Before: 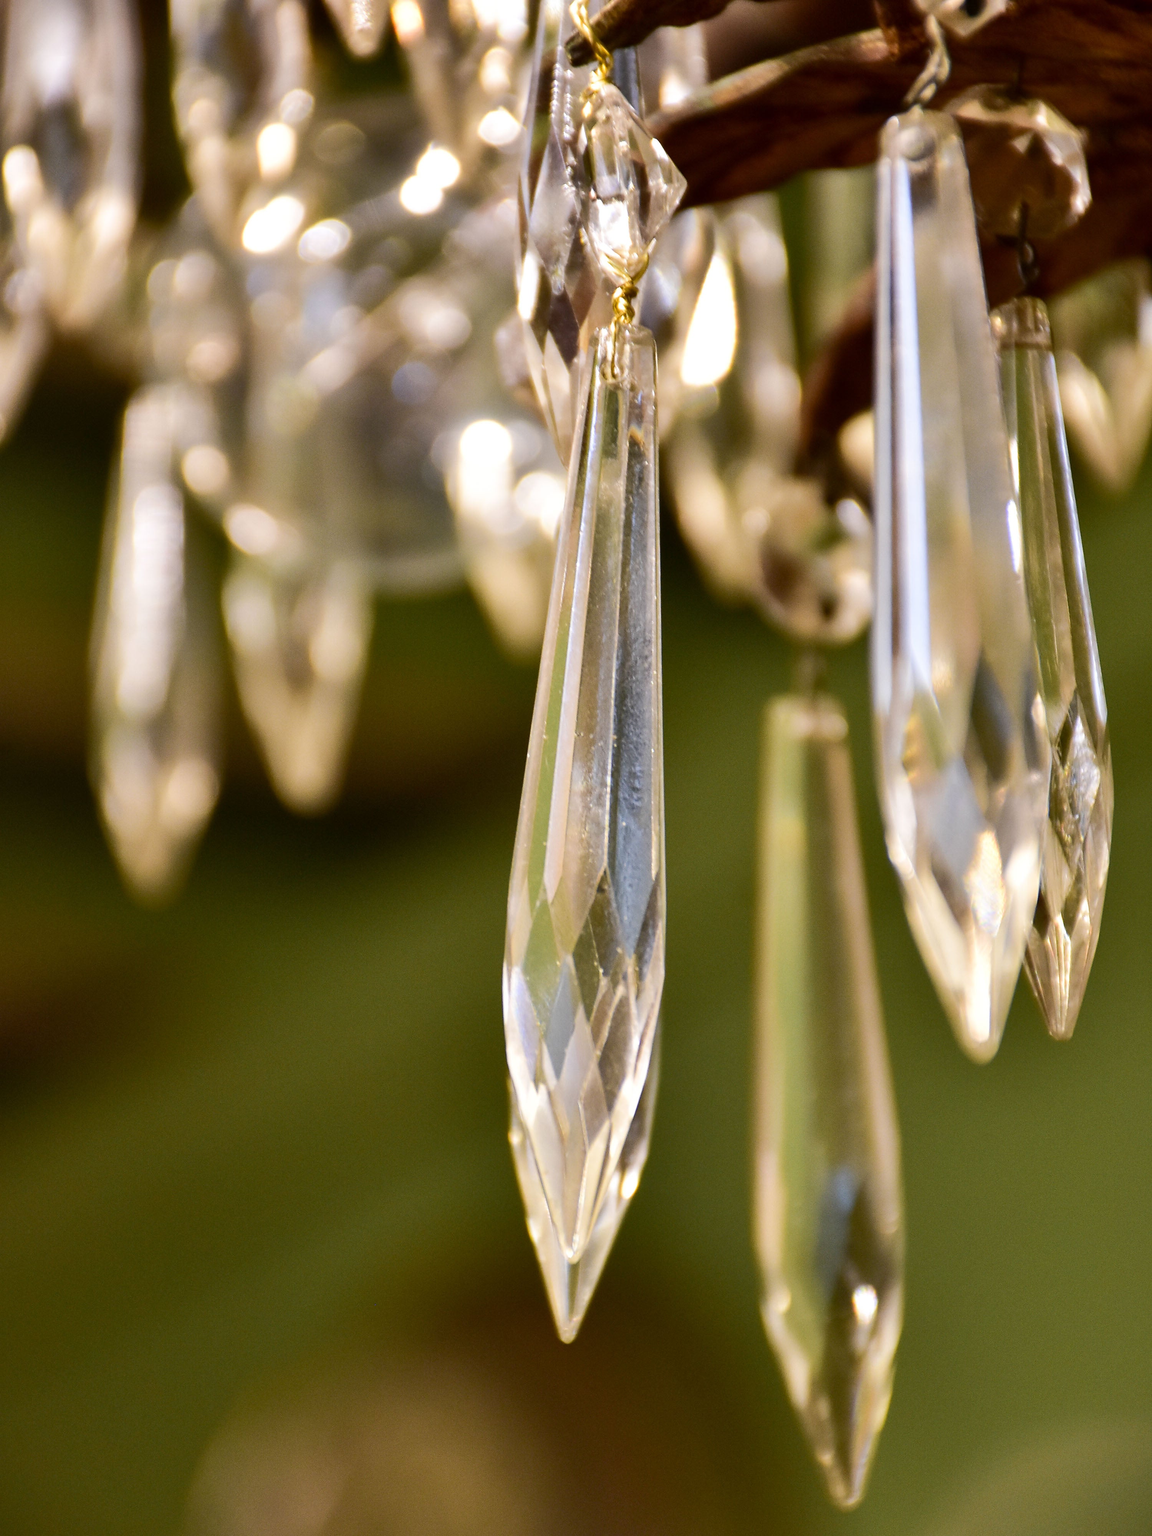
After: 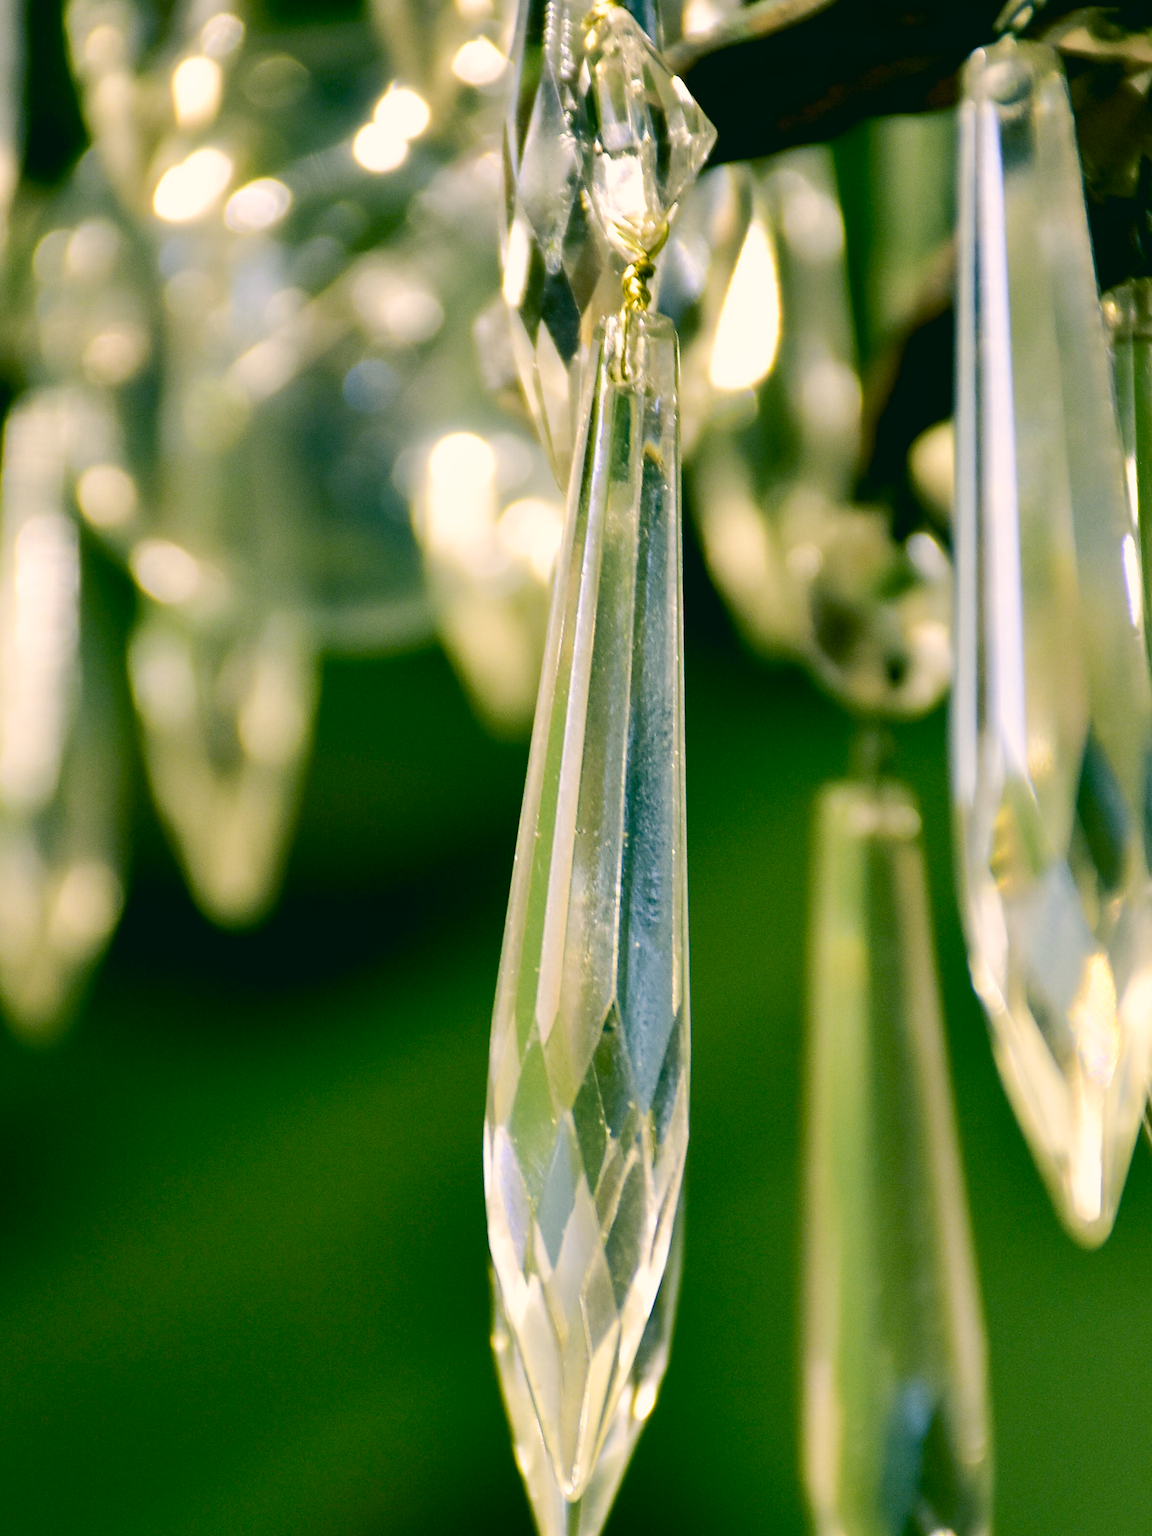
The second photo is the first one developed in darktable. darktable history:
color correction: highlights a* 1.84, highlights b* 34.23, shadows a* -36.08, shadows b* -5.55
crop and rotate: left 10.547%, top 5.125%, right 10.499%, bottom 15.959%
shadows and highlights: shadows -25.41, highlights 51.07, soften with gaussian
color calibration: illuminant as shot in camera, x 0.379, y 0.396, temperature 4146.37 K
exposure: black level correction 0.009, compensate highlight preservation false
